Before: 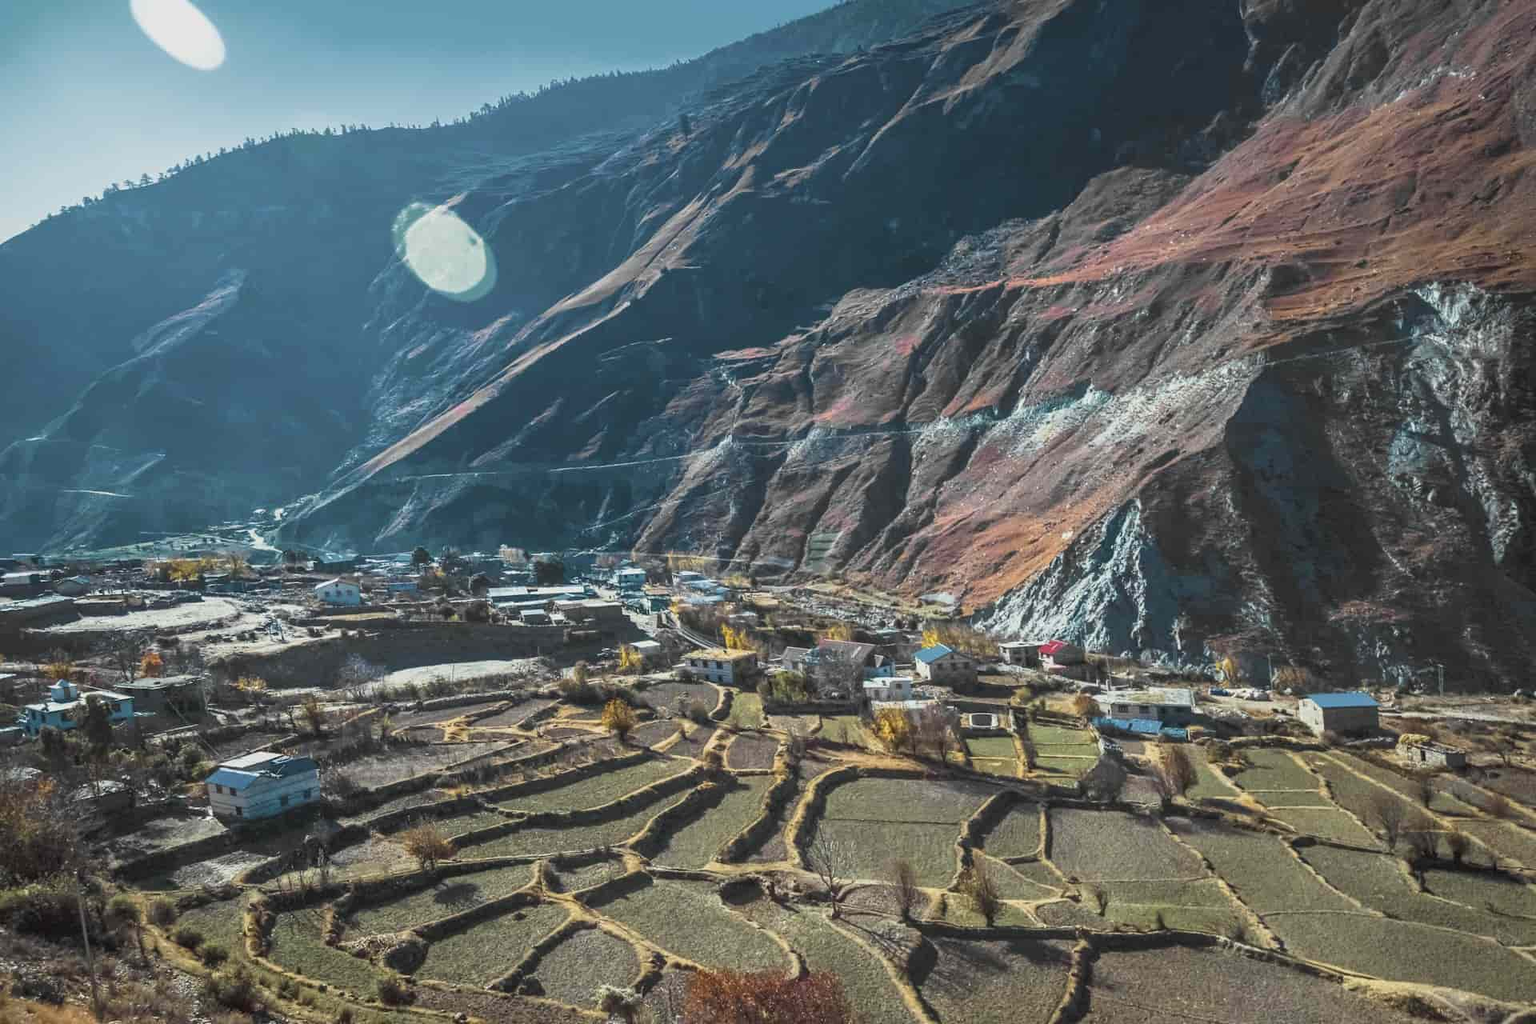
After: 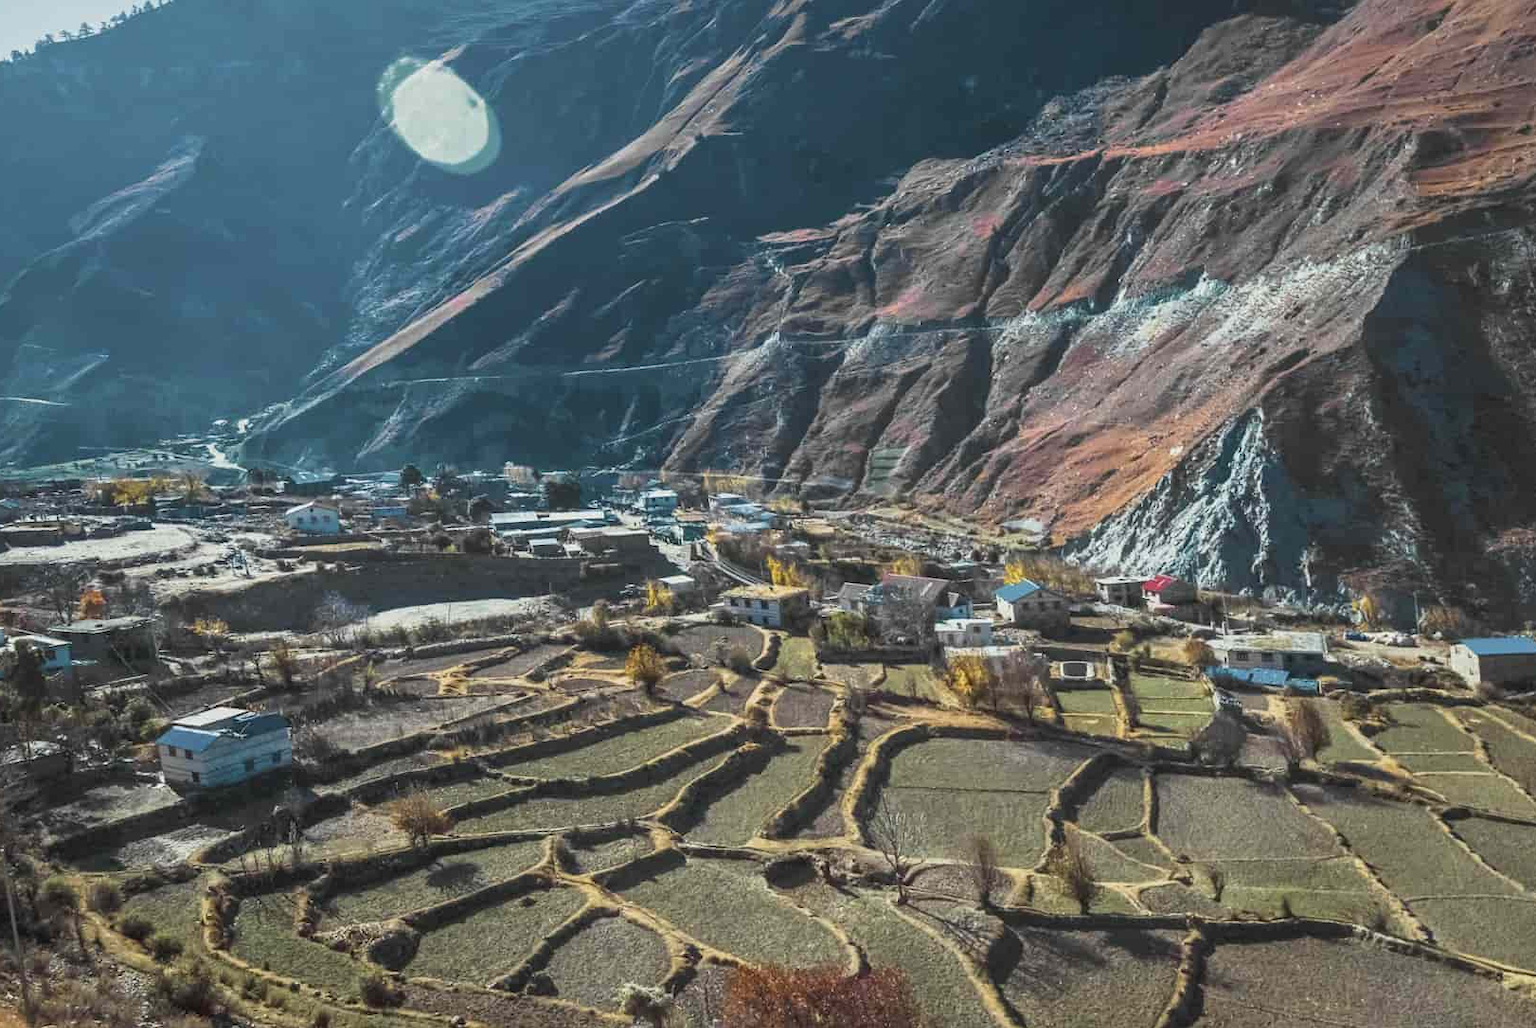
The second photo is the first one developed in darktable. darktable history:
crop and rotate: left 4.798%, top 15.093%, right 10.716%
